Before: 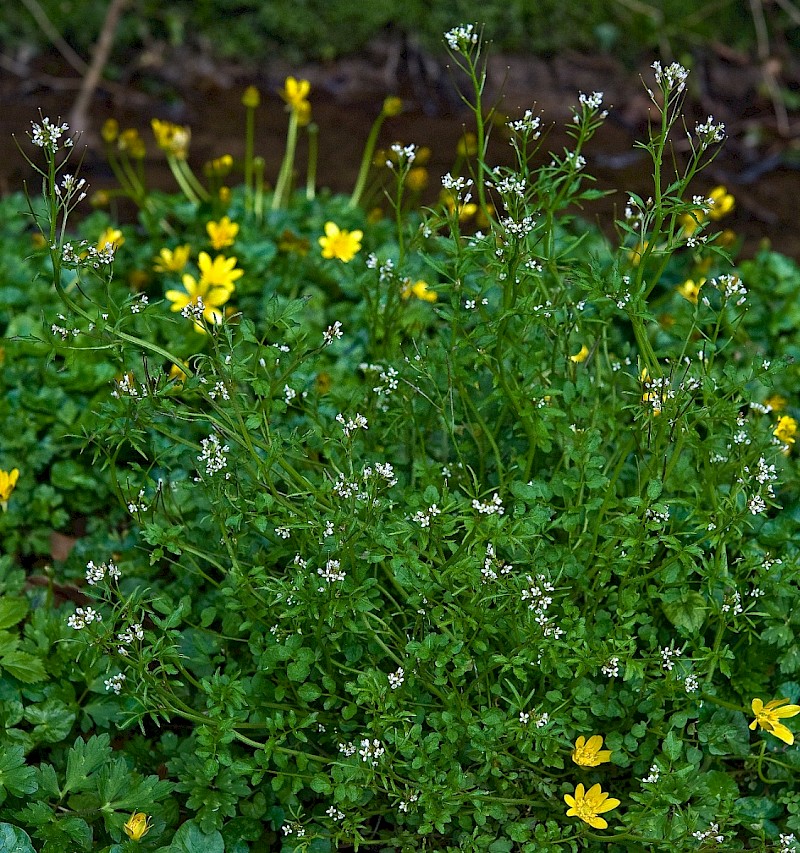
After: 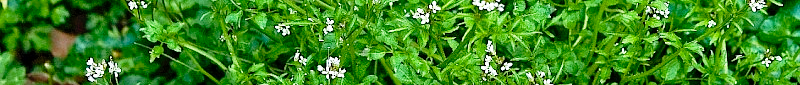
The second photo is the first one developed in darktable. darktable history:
crop and rotate: top 59.084%, bottom 30.916%
base curve: curves: ch0 [(0, 0) (0.012, 0.01) (0.073, 0.168) (0.31, 0.711) (0.645, 0.957) (1, 1)], preserve colors none
sharpen: radius 2.883, amount 0.868, threshold 47.523
